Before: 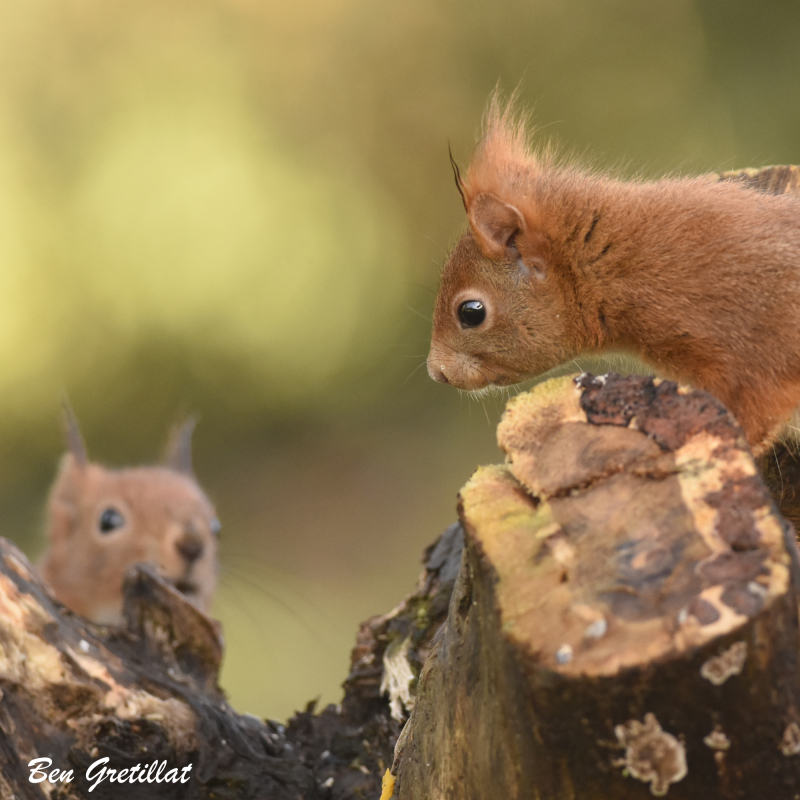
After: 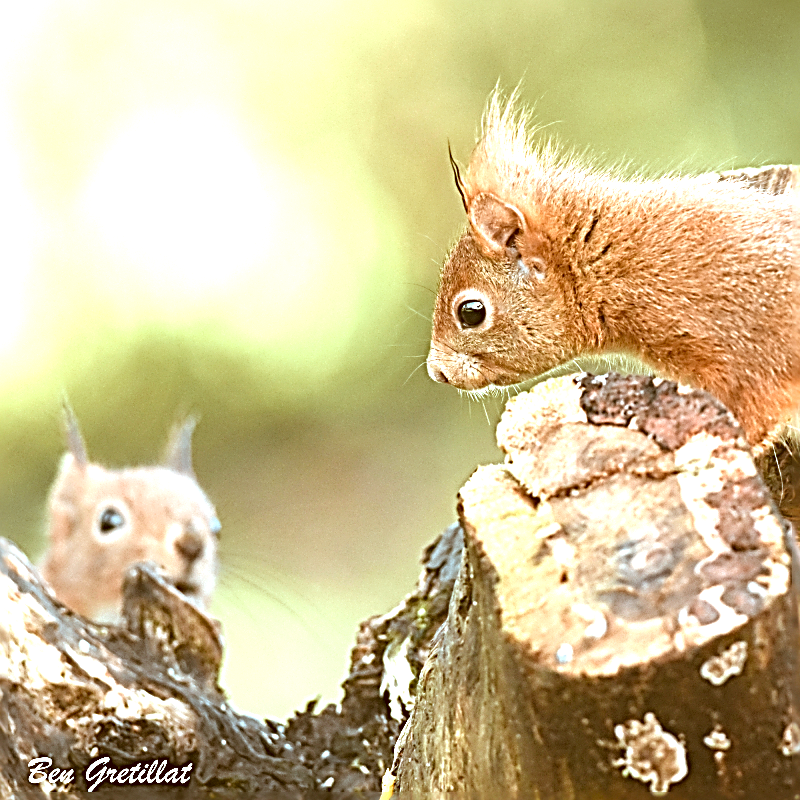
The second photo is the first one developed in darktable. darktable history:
exposure: black level correction 0, exposure 1.6 EV, compensate exposure bias true, compensate highlight preservation false
color correction: highlights a* -14.62, highlights b* -16.22, shadows a* 10.12, shadows b* 29.4
color balance: lift [1, 0.998, 1.001, 1.002], gamma [1, 1.02, 1, 0.98], gain [1, 1.02, 1.003, 0.98]
sharpen: radius 3.158, amount 1.731
white balance: emerald 1
